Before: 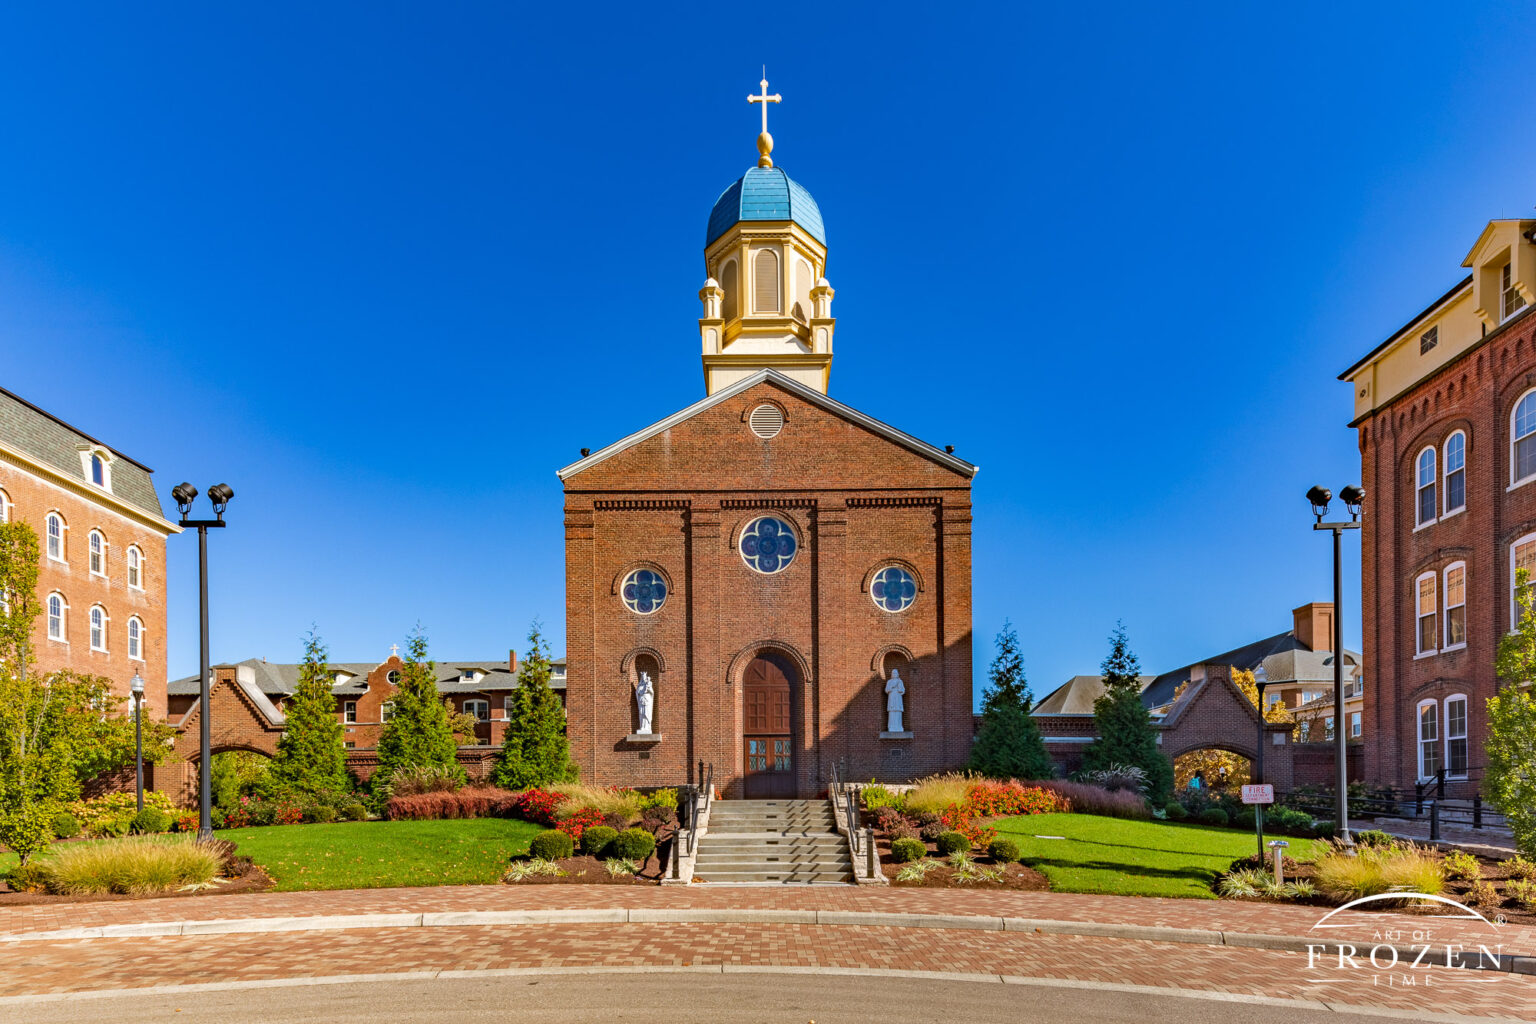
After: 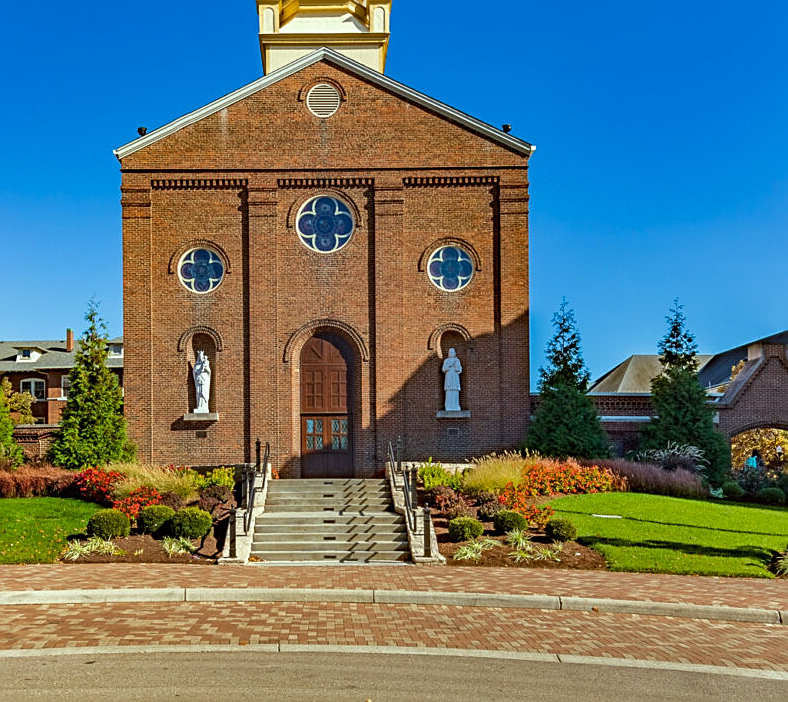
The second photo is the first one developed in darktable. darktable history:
sharpen: on, module defaults
color correction: highlights a* -8.59, highlights b* 3.42
crop and rotate: left 28.846%, top 31.429%, right 19.833%
shadows and highlights: shadows 60.92, soften with gaussian
